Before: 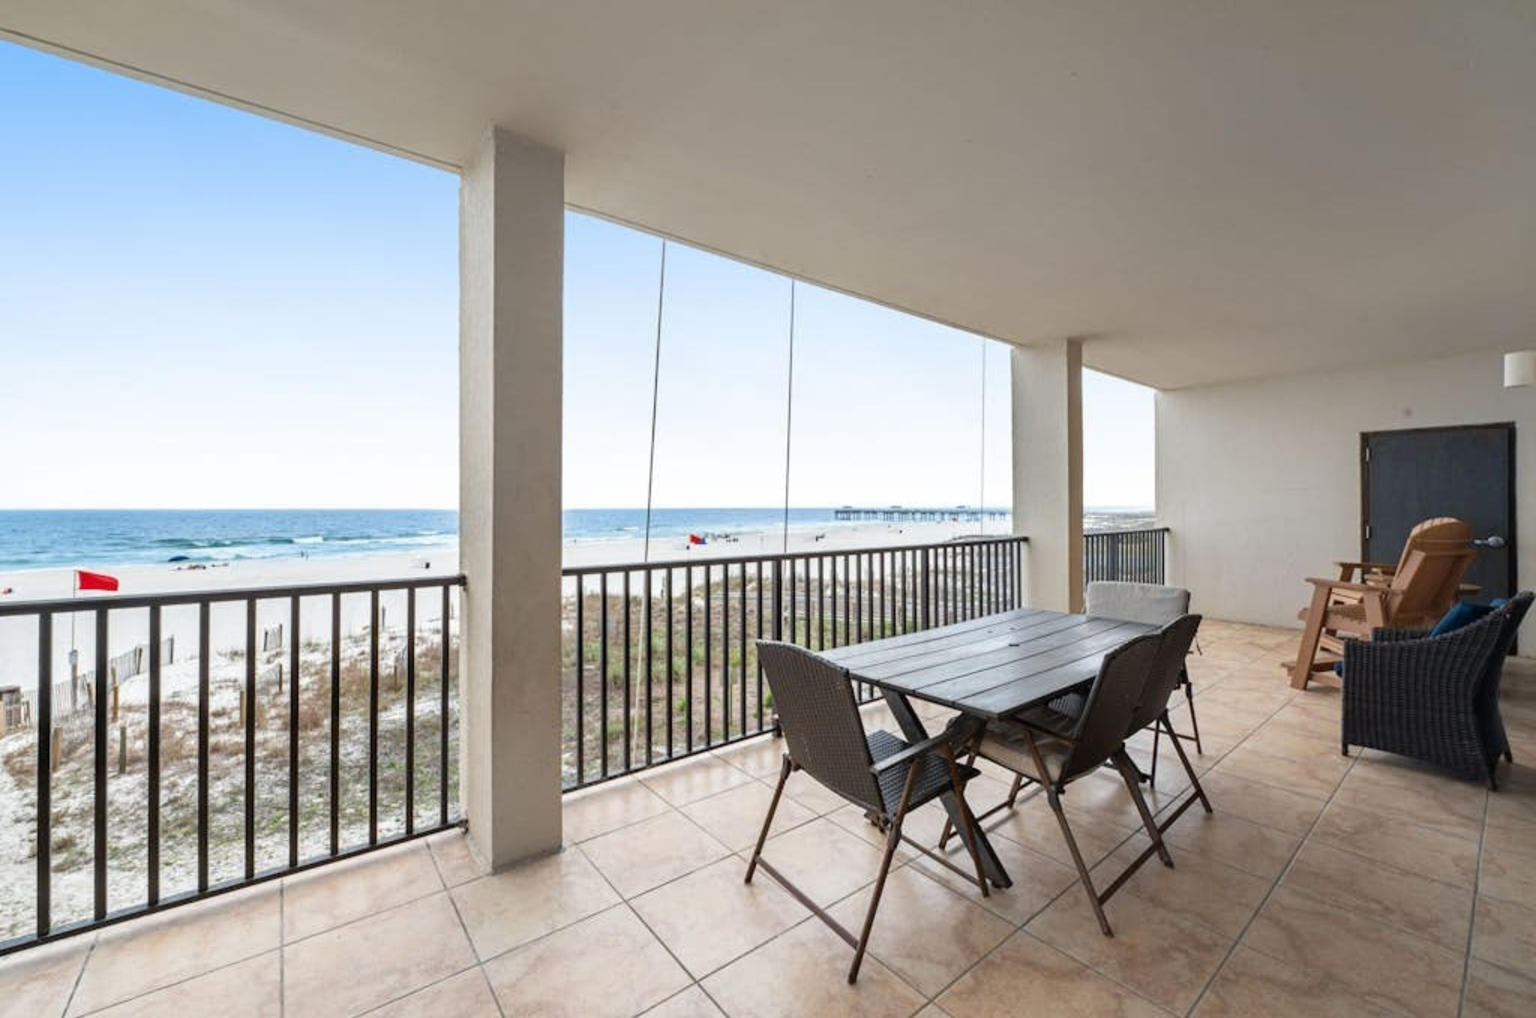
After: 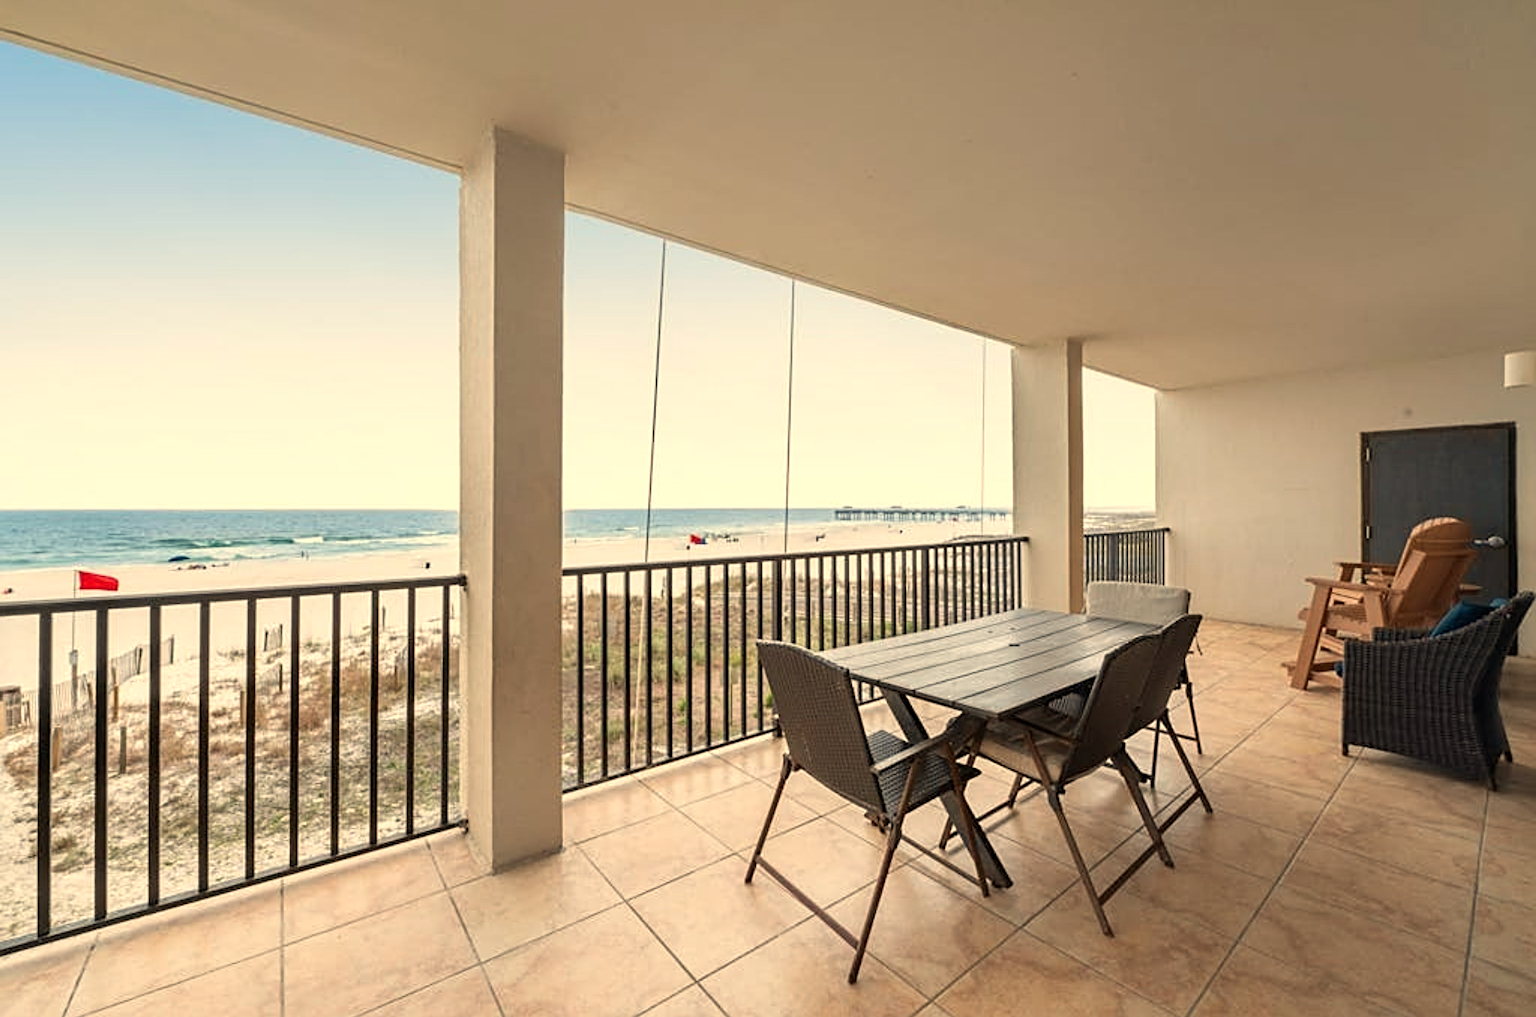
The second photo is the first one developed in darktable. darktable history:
white balance: red 1.123, blue 0.83
sharpen: radius 4
